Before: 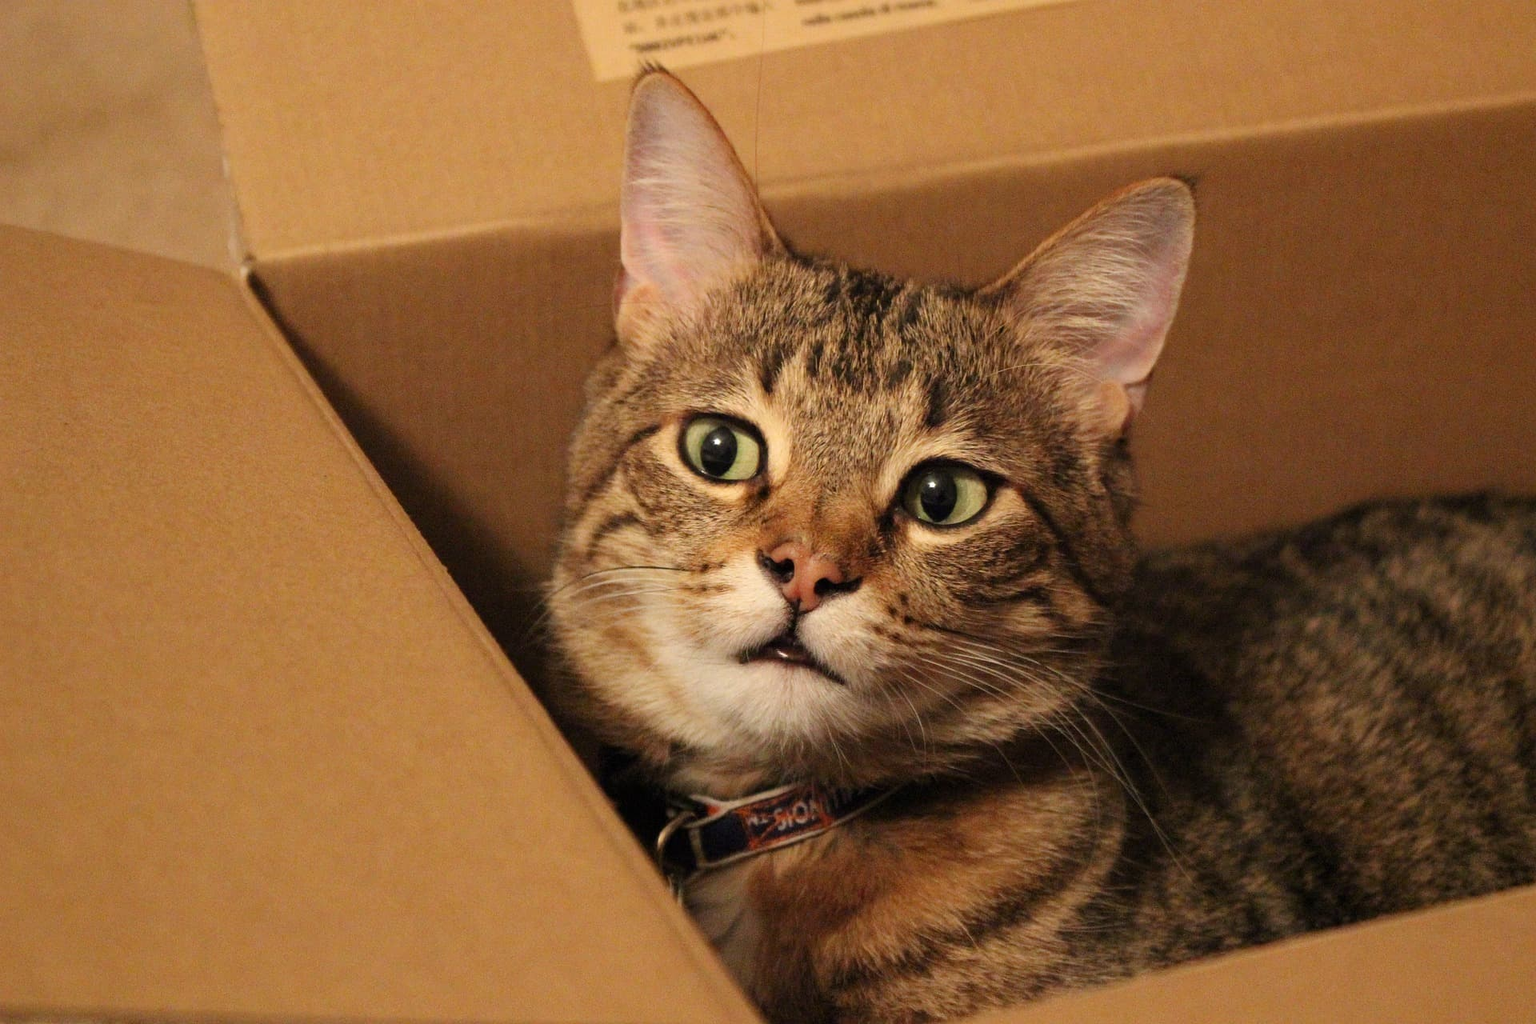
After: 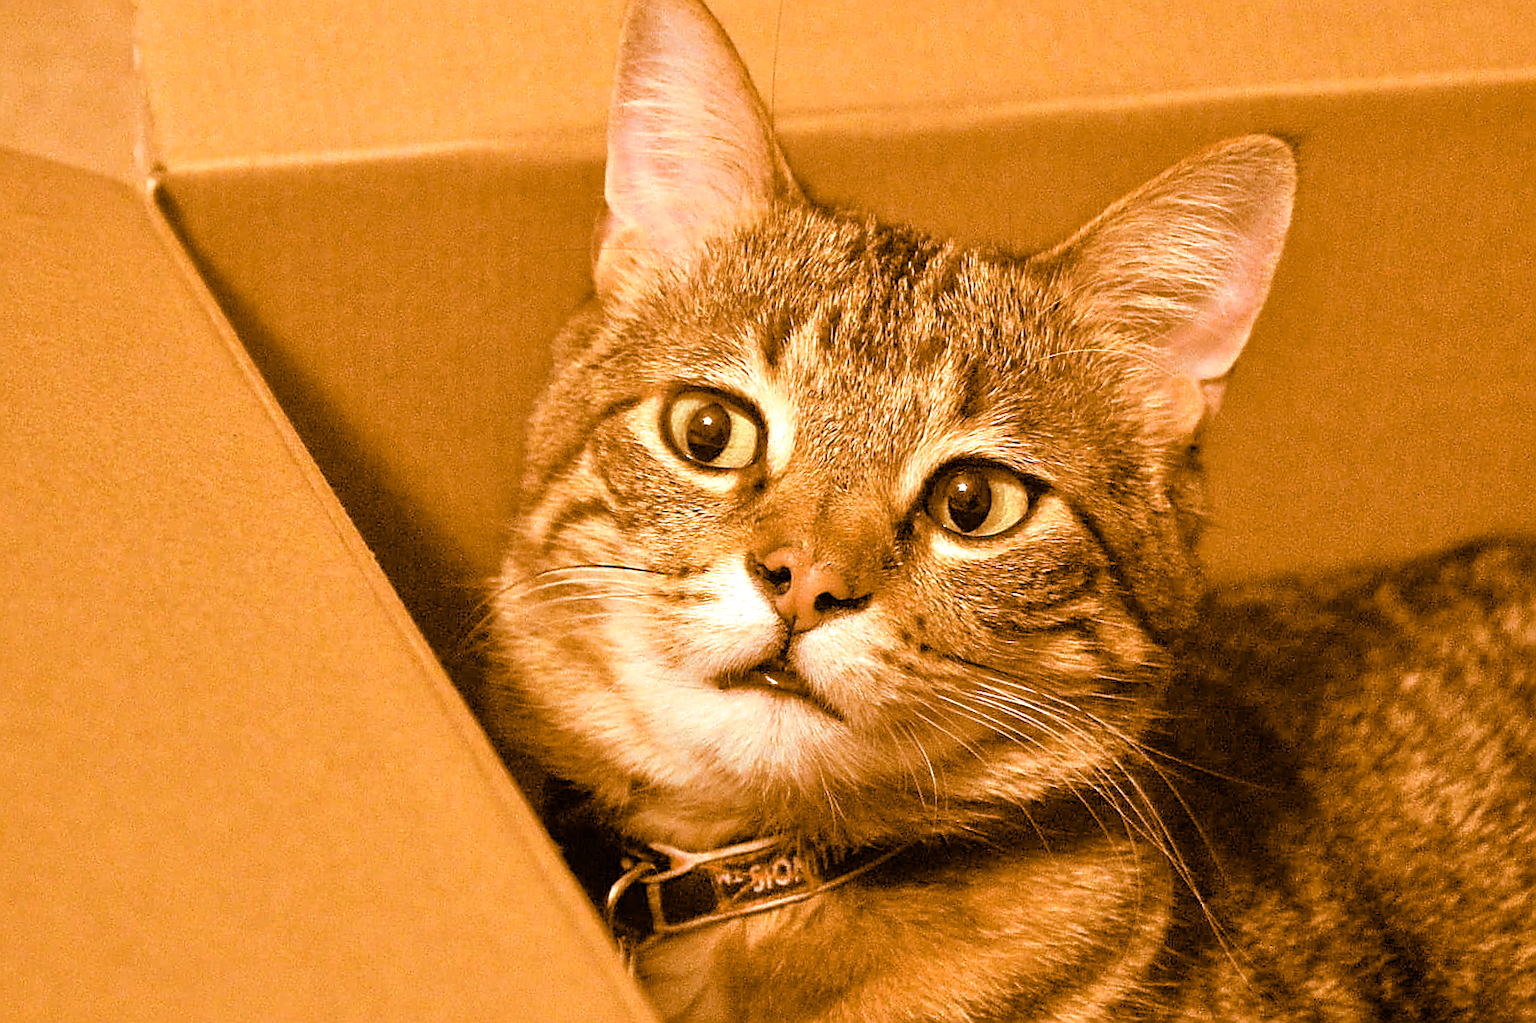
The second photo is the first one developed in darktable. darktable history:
crop and rotate: angle -3.27°, left 5.211%, top 5.211%, right 4.607%, bottom 4.607%
tone equalizer: -7 EV 0.15 EV, -6 EV 0.6 EV, -5 EV 1.15 EV, -4 EV 1.33 EV, -3 EV 1.15 EV, -2 EV 0.6 EV, -1 EV 0.15 EV, mask exposure compensation -0.5 EV
exposure: exposure 0.636 EV, compensate highlight preservation false
split-toning: shadows › hue 26°, shadows › saturation 0.92, highlights › hue 40°, highlights › saturation 0.92, balance -63, compress 0%
sharpen: radius 1.4, amount 1.25, threshold 0.7
